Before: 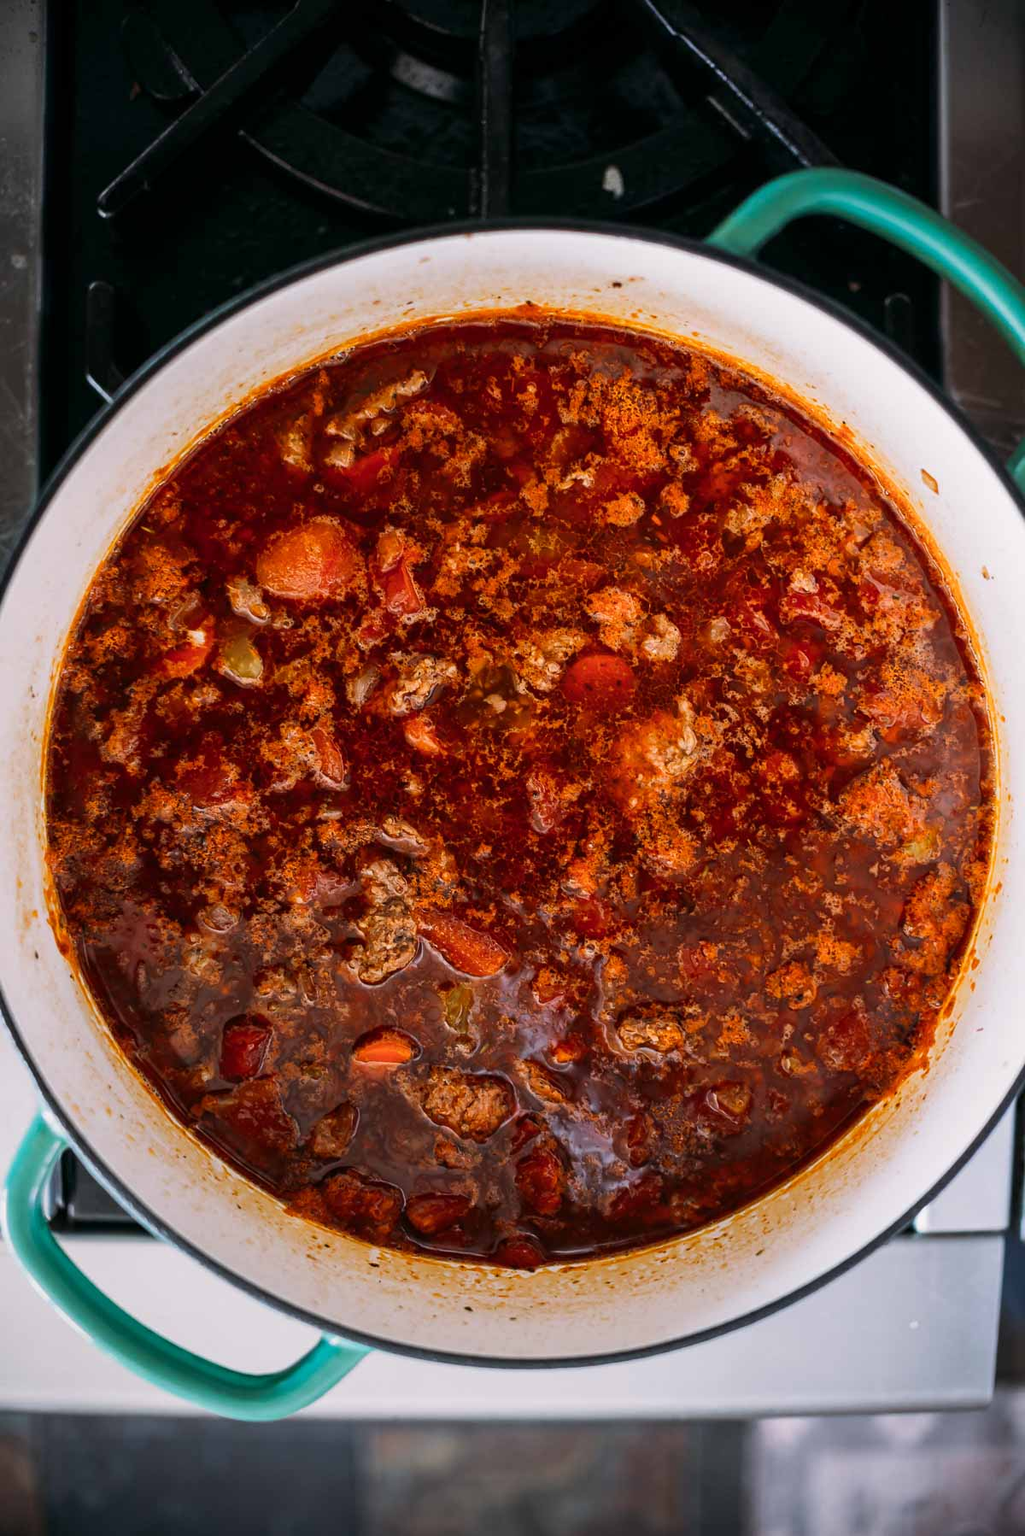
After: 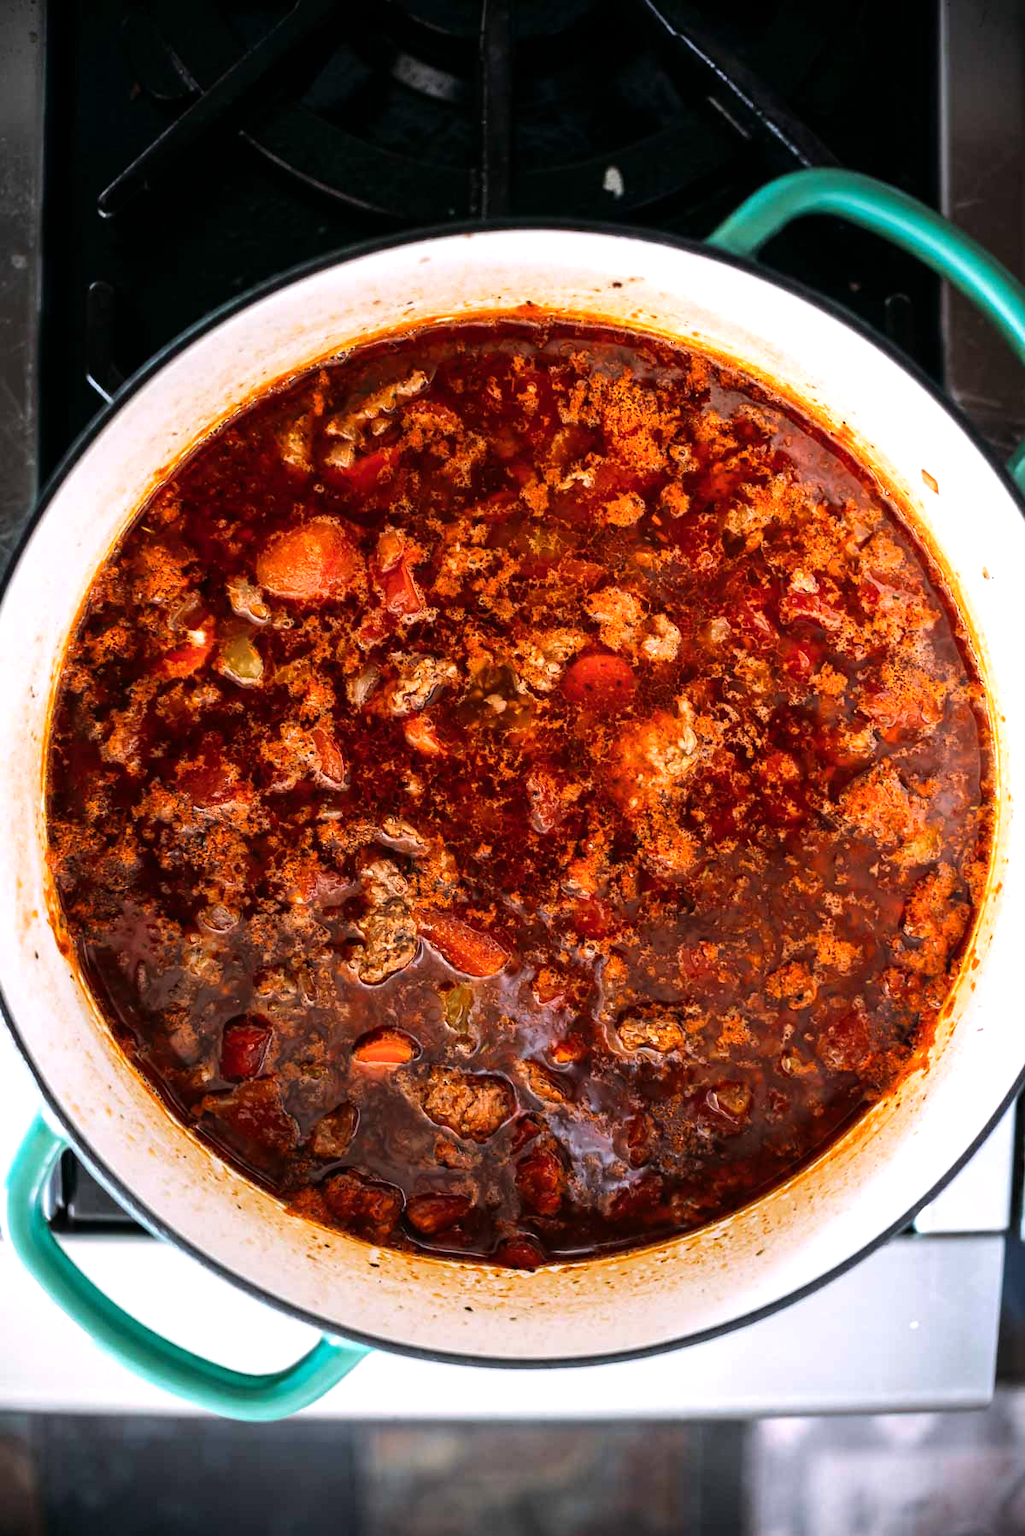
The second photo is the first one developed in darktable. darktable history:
tone equalizer: -8 EV -0.733 EV, -7 EV -0.688 EV, -6 EV -0.621 EV, -5 EV -0.366 EV, -3 EV 0.37 EV, -2 EV 0.6 EV, -1 EV 0.678 EV, +0 EV 0.728 EV, mask exposure compensation -0.497 EV
